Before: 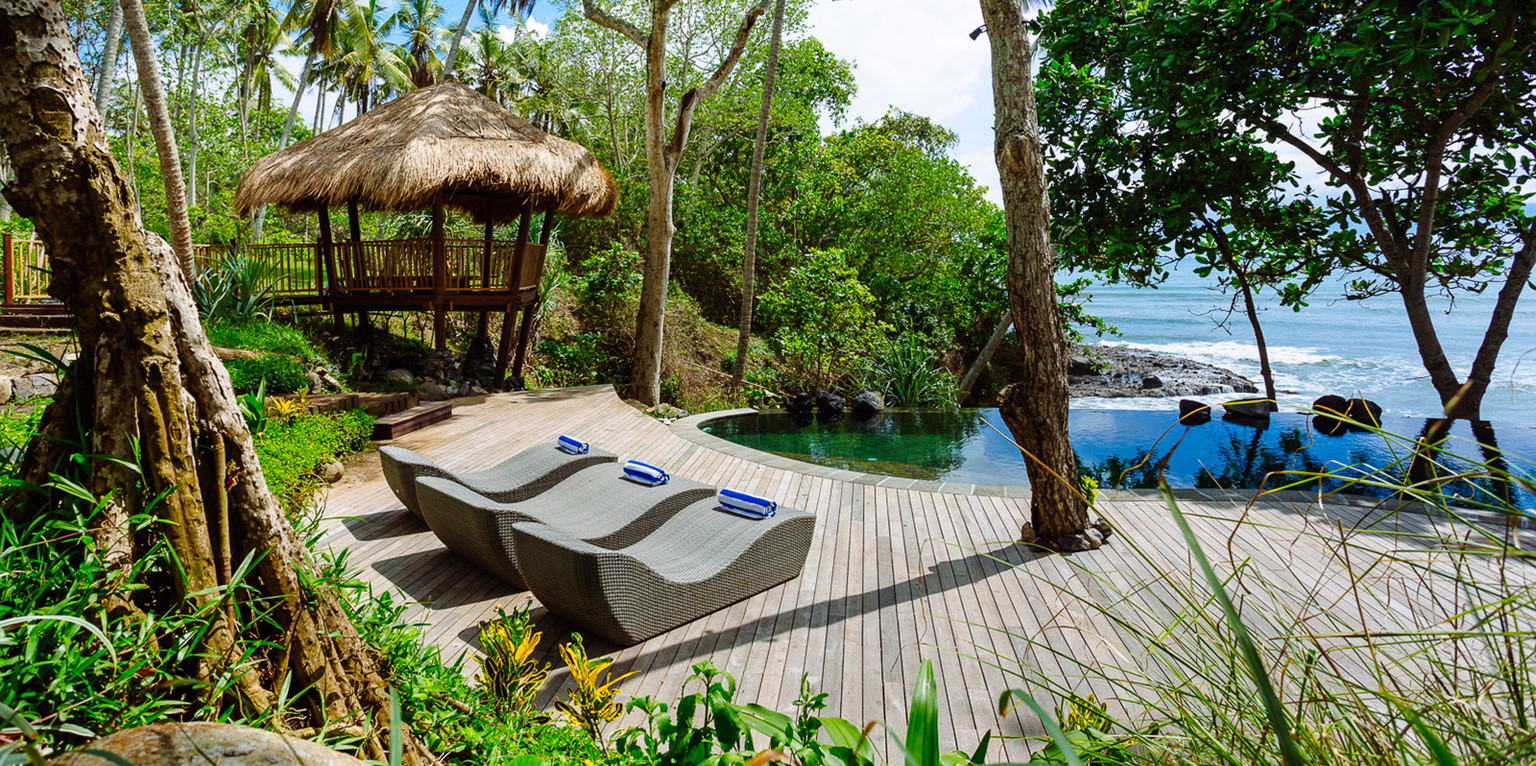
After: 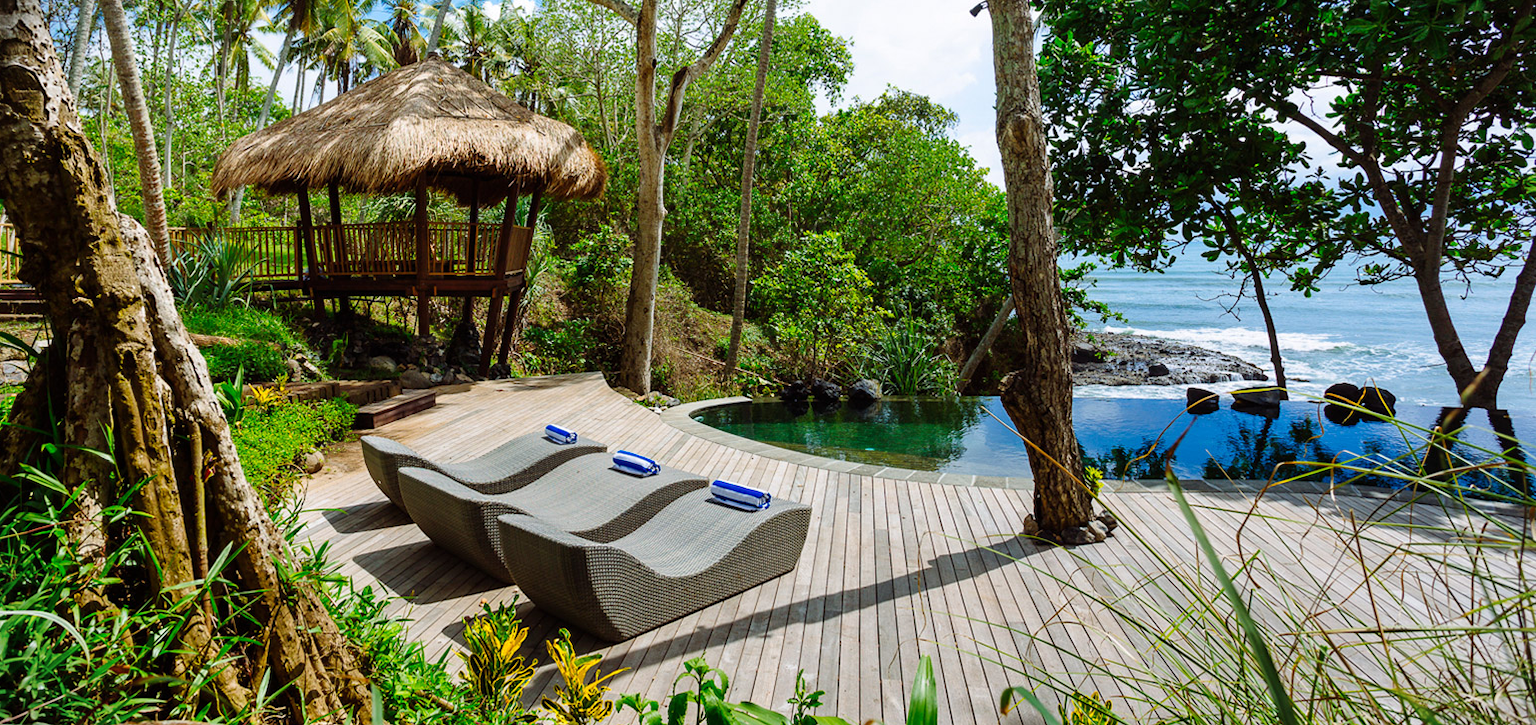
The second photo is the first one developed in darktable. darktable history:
vignetting: fall-off start 100%, brightness -0.282, width/height ratio 1.31
crop: left 1.964%, top 3.251%, right 1.122%, bottom 4.933%
